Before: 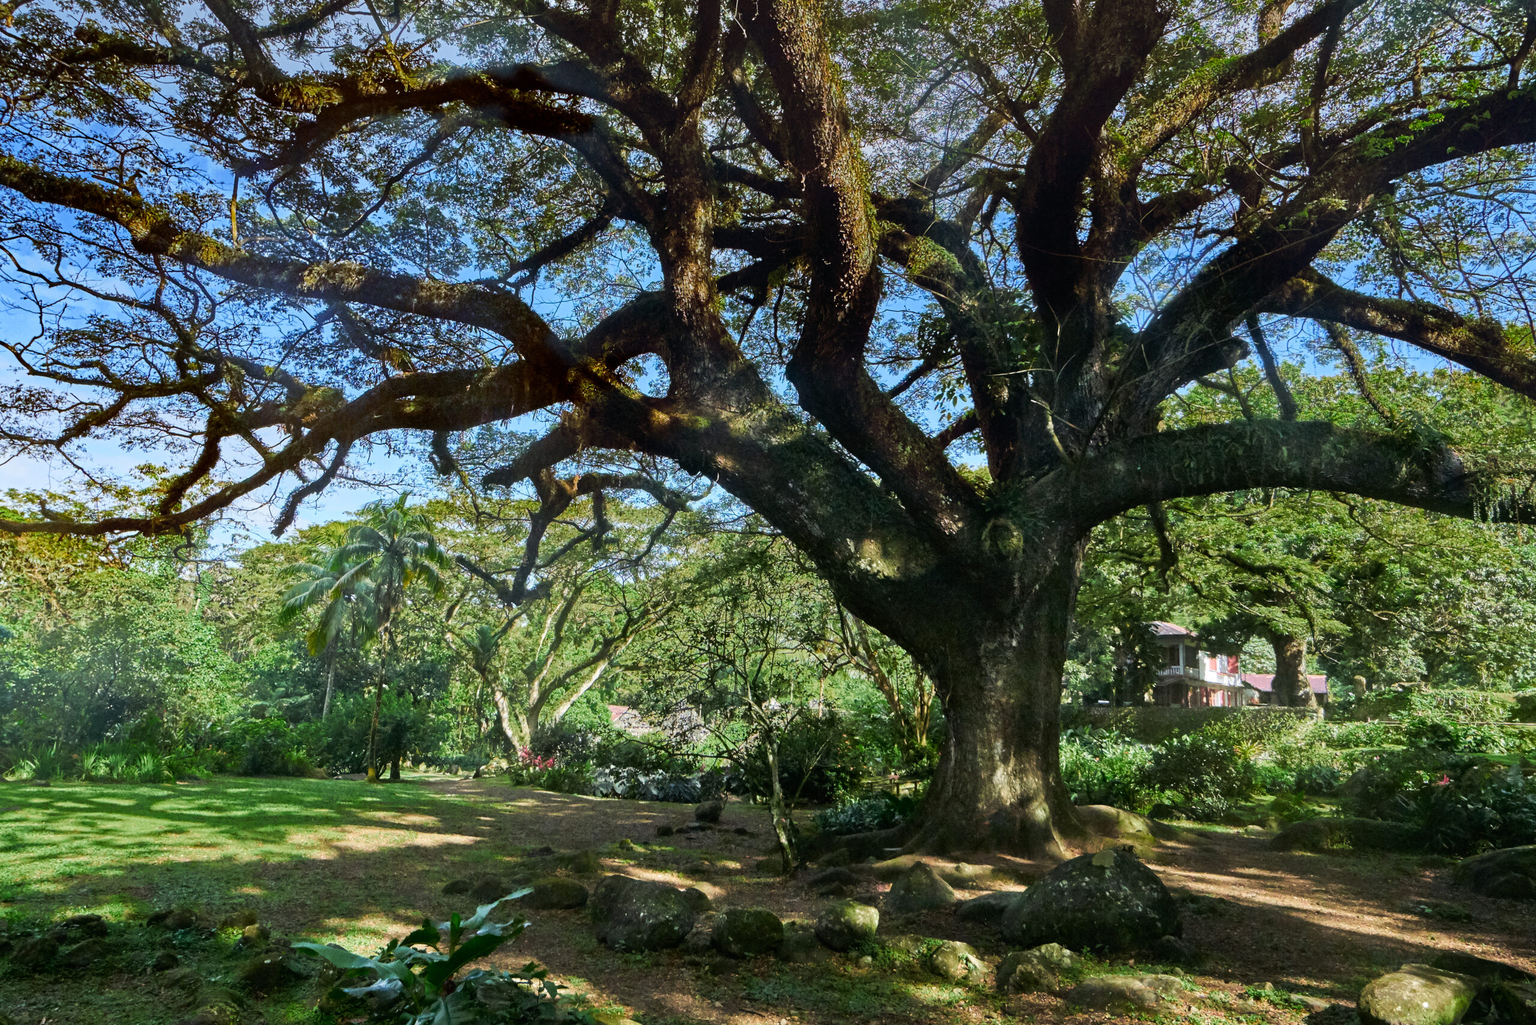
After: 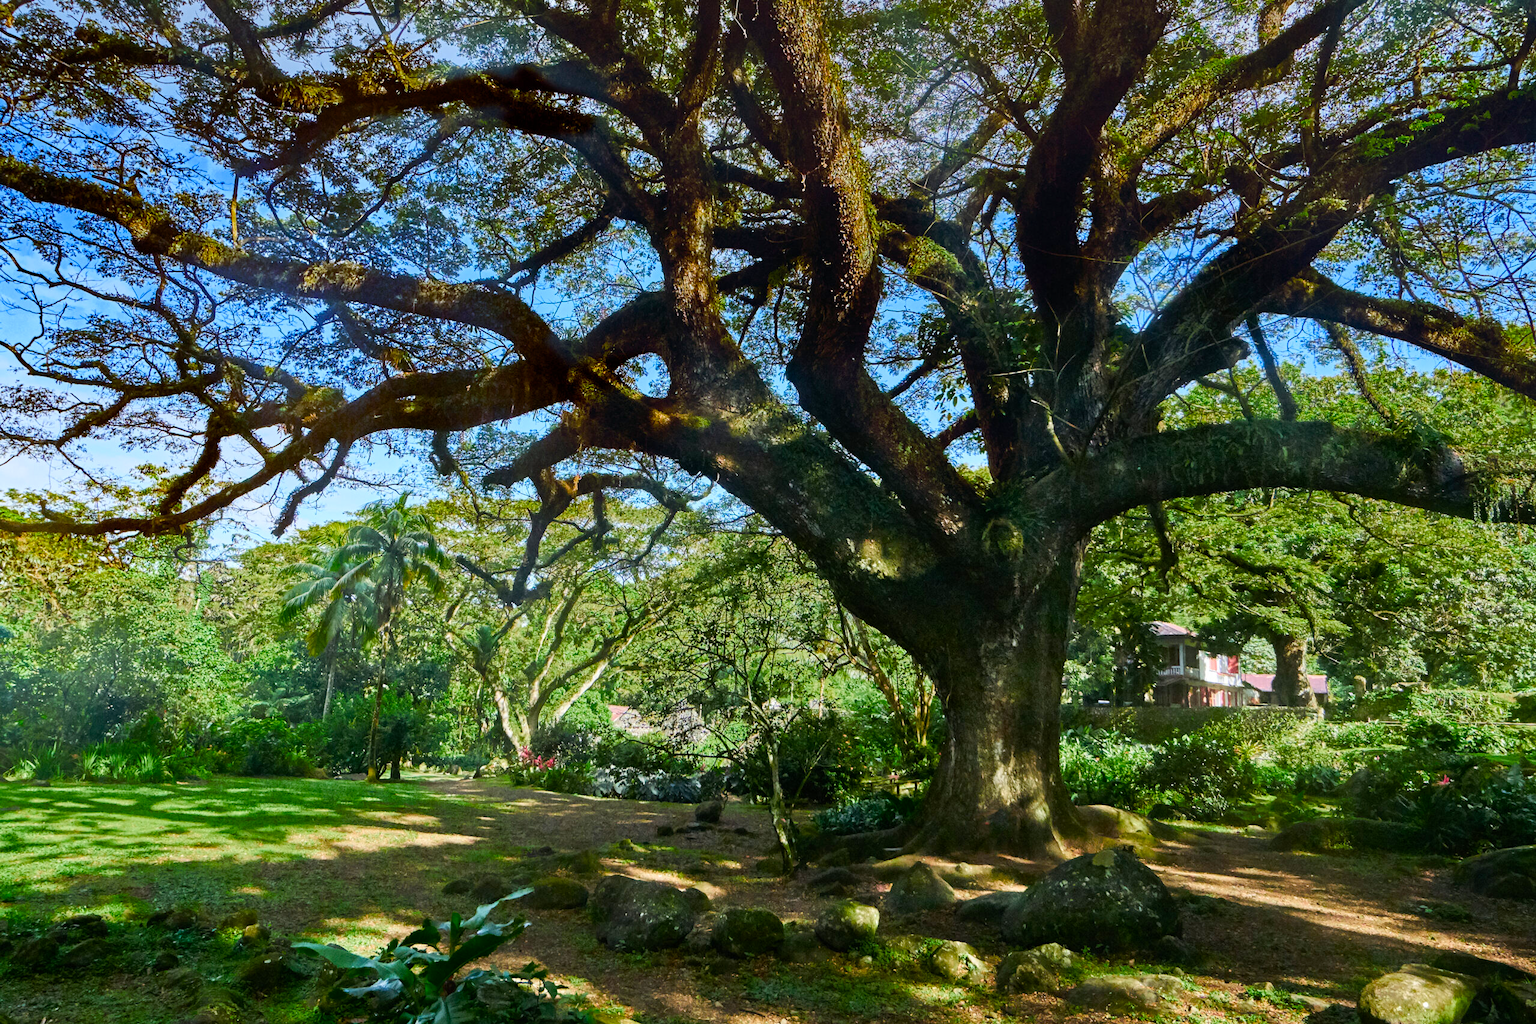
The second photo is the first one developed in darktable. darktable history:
color balance rgb: perceptual saturation grading › global saturation 20.769%, perceptual saturation grading › highlights -19.905%, perceptual saturation grading › shadows 29.939%
contrast brightness saturation: contrast 0.099, brightness 0.033, saturation 0.088
